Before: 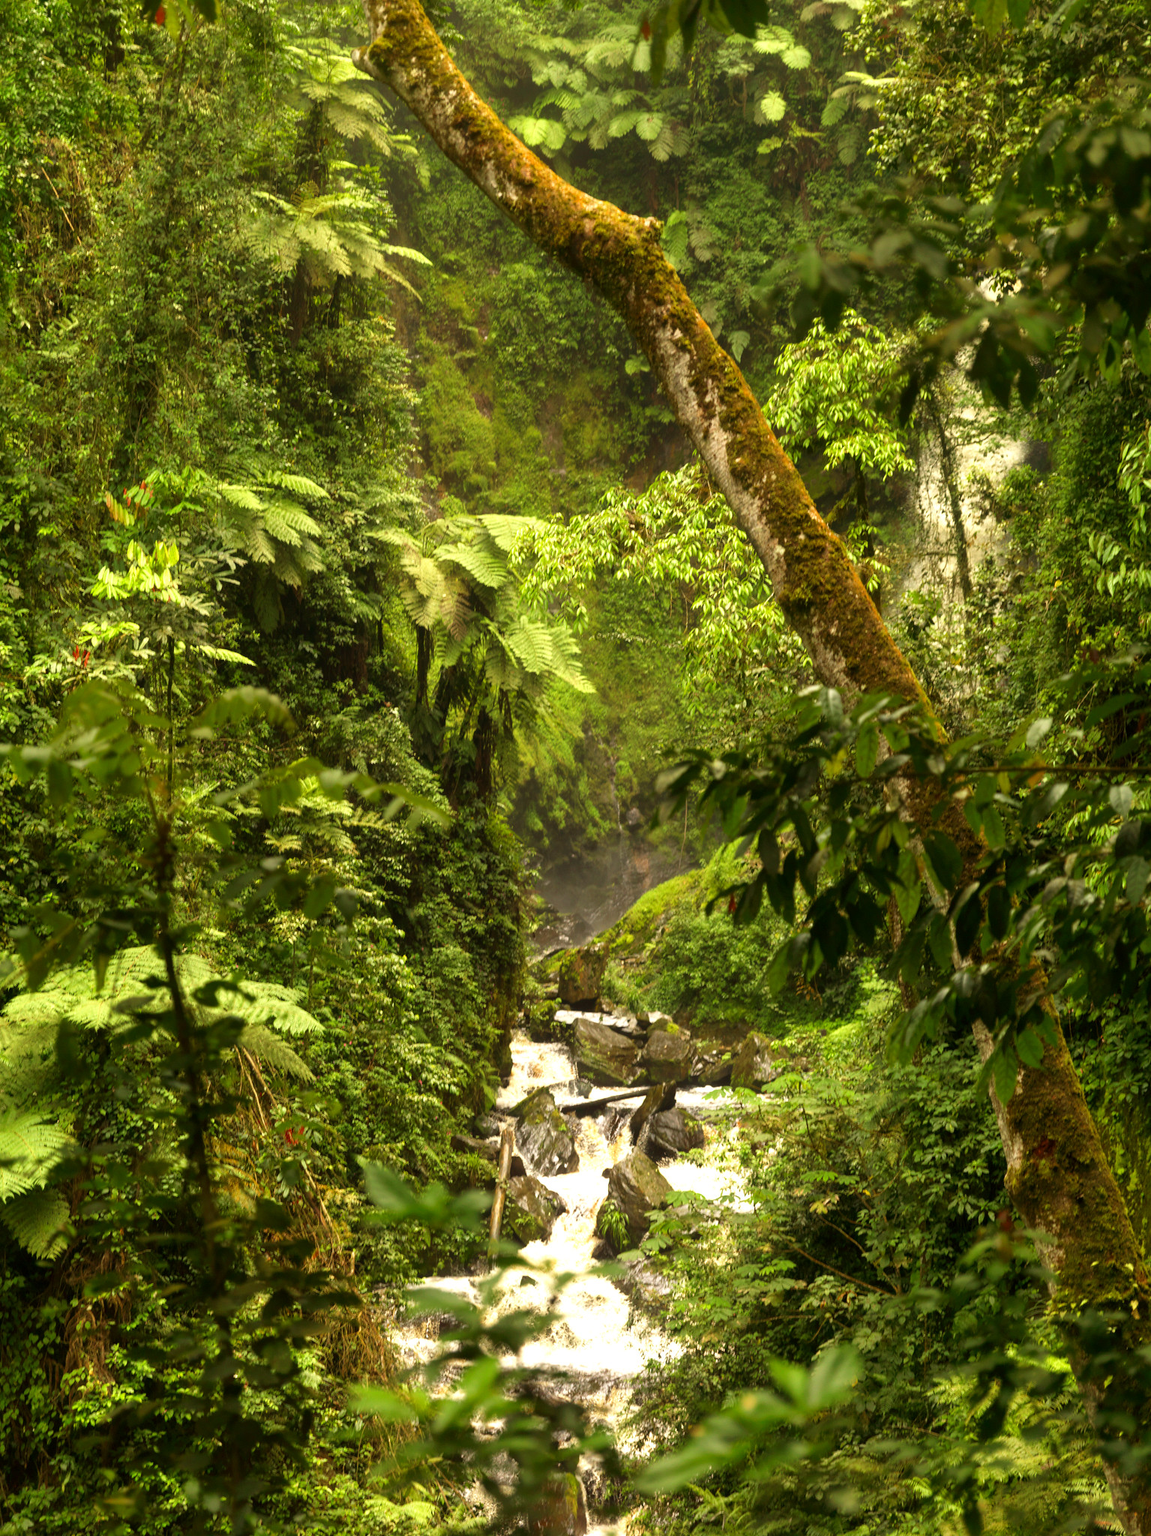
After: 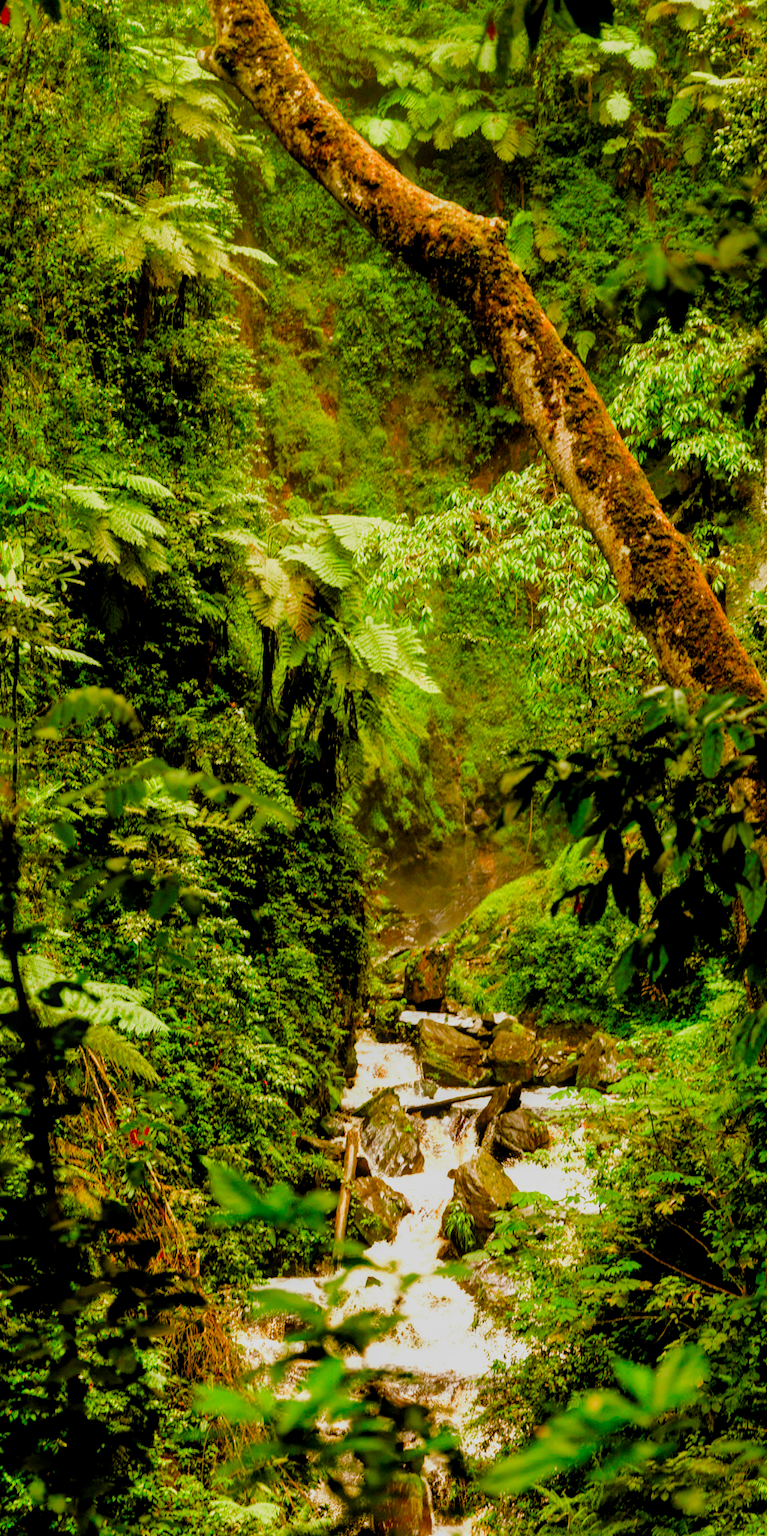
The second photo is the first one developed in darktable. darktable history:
color balance rgb: perceptual saturation grading › global saturation 20%, perceptual saturation grading › highlights -25%, perceptual saturation grading › shadows 50%
local contrast: on, module defaults
crop and rotate: left 13.537%, right 19.796%
exposure: exposure 0.207 EV, compensate highlight preservation false
filmic rgb: black relative exposure -4.4 EV, white relative exposure 5 EV, threshold 3 EV, hardness 2.23, latitude 40.06%, contrast 1.15, highlights saturation mix 10%, shadows ↔ highlights balance 1.04%, preserve chrominance RGB euclidean norm (legacy), color science v4 (2020), enable highlight reconstruction true
